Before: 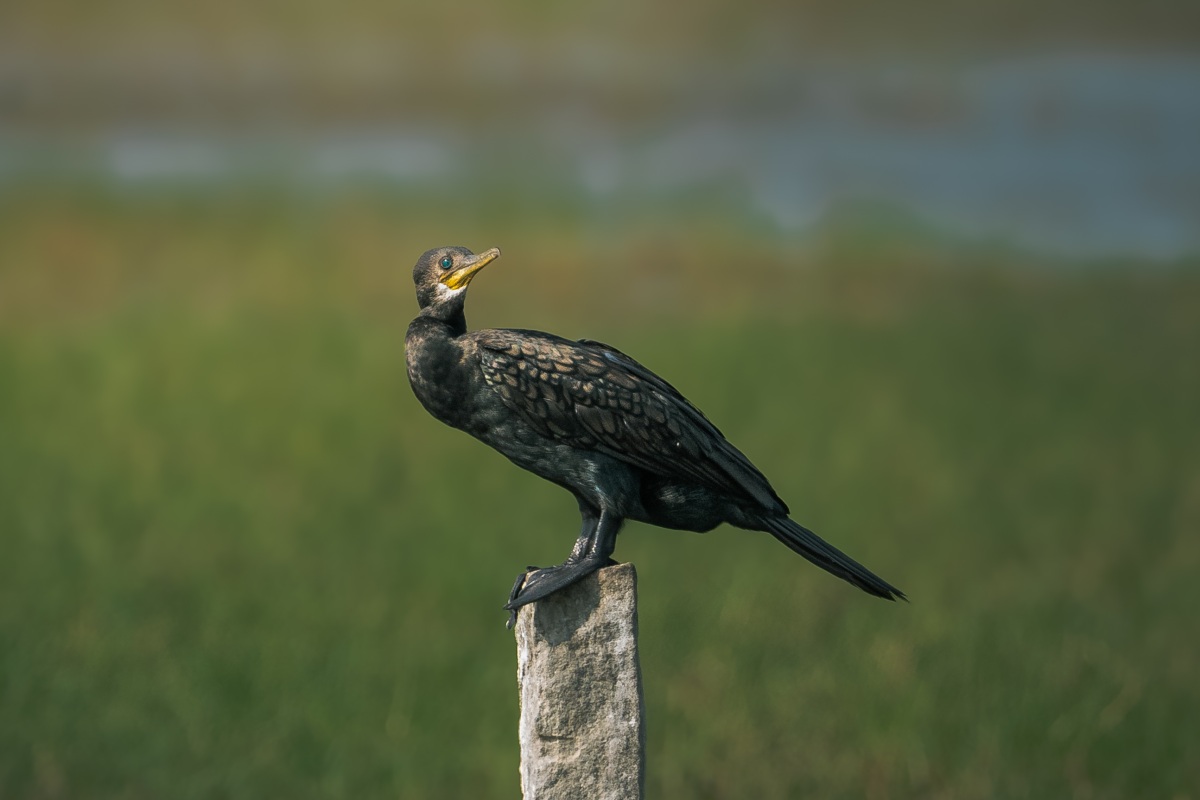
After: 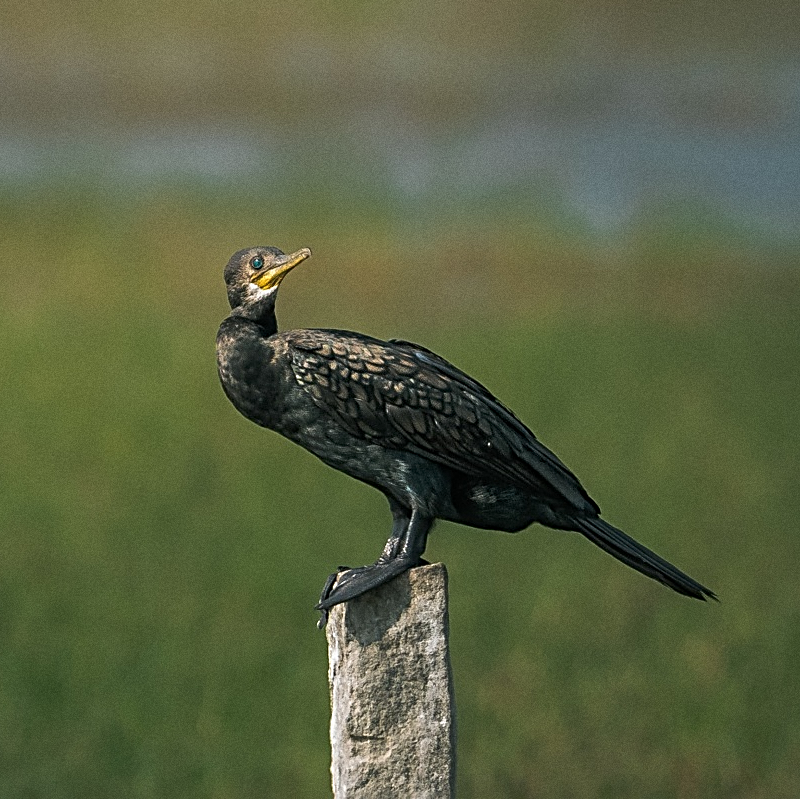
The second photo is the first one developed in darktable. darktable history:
grain: on, module defaults
crop and rotate: left 15.754%, right 17.579%
sharpen: radius 2.584, amount 0.688
